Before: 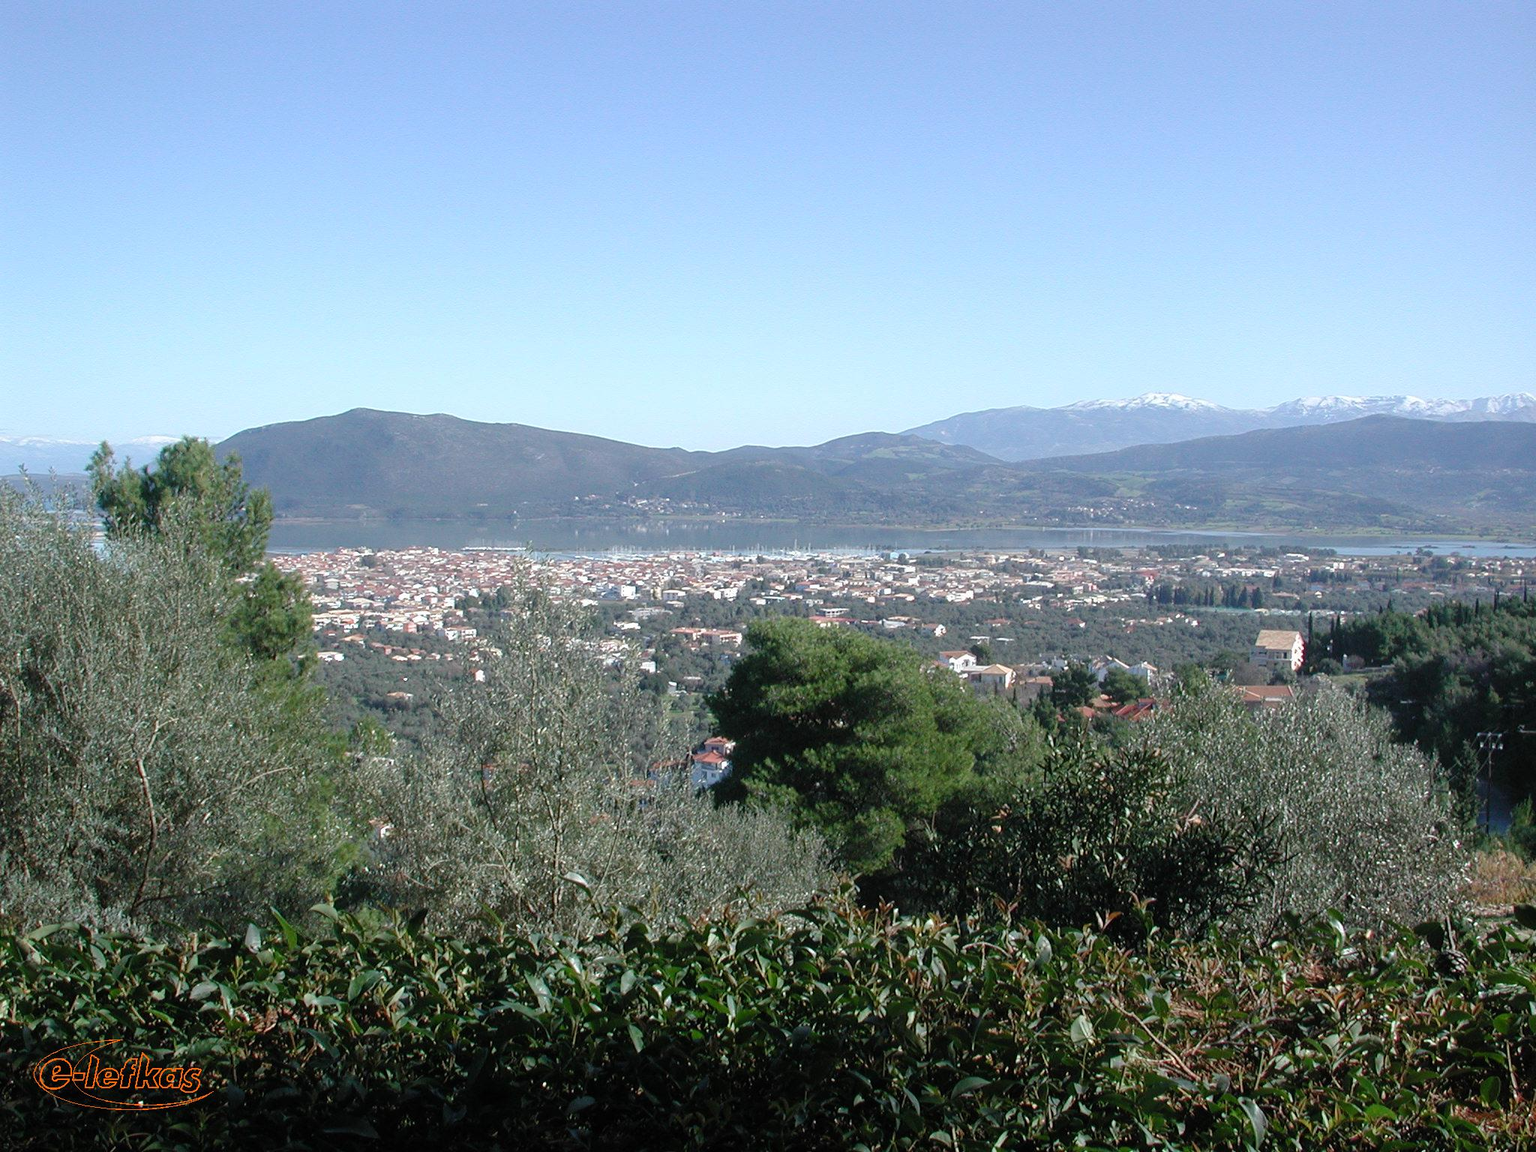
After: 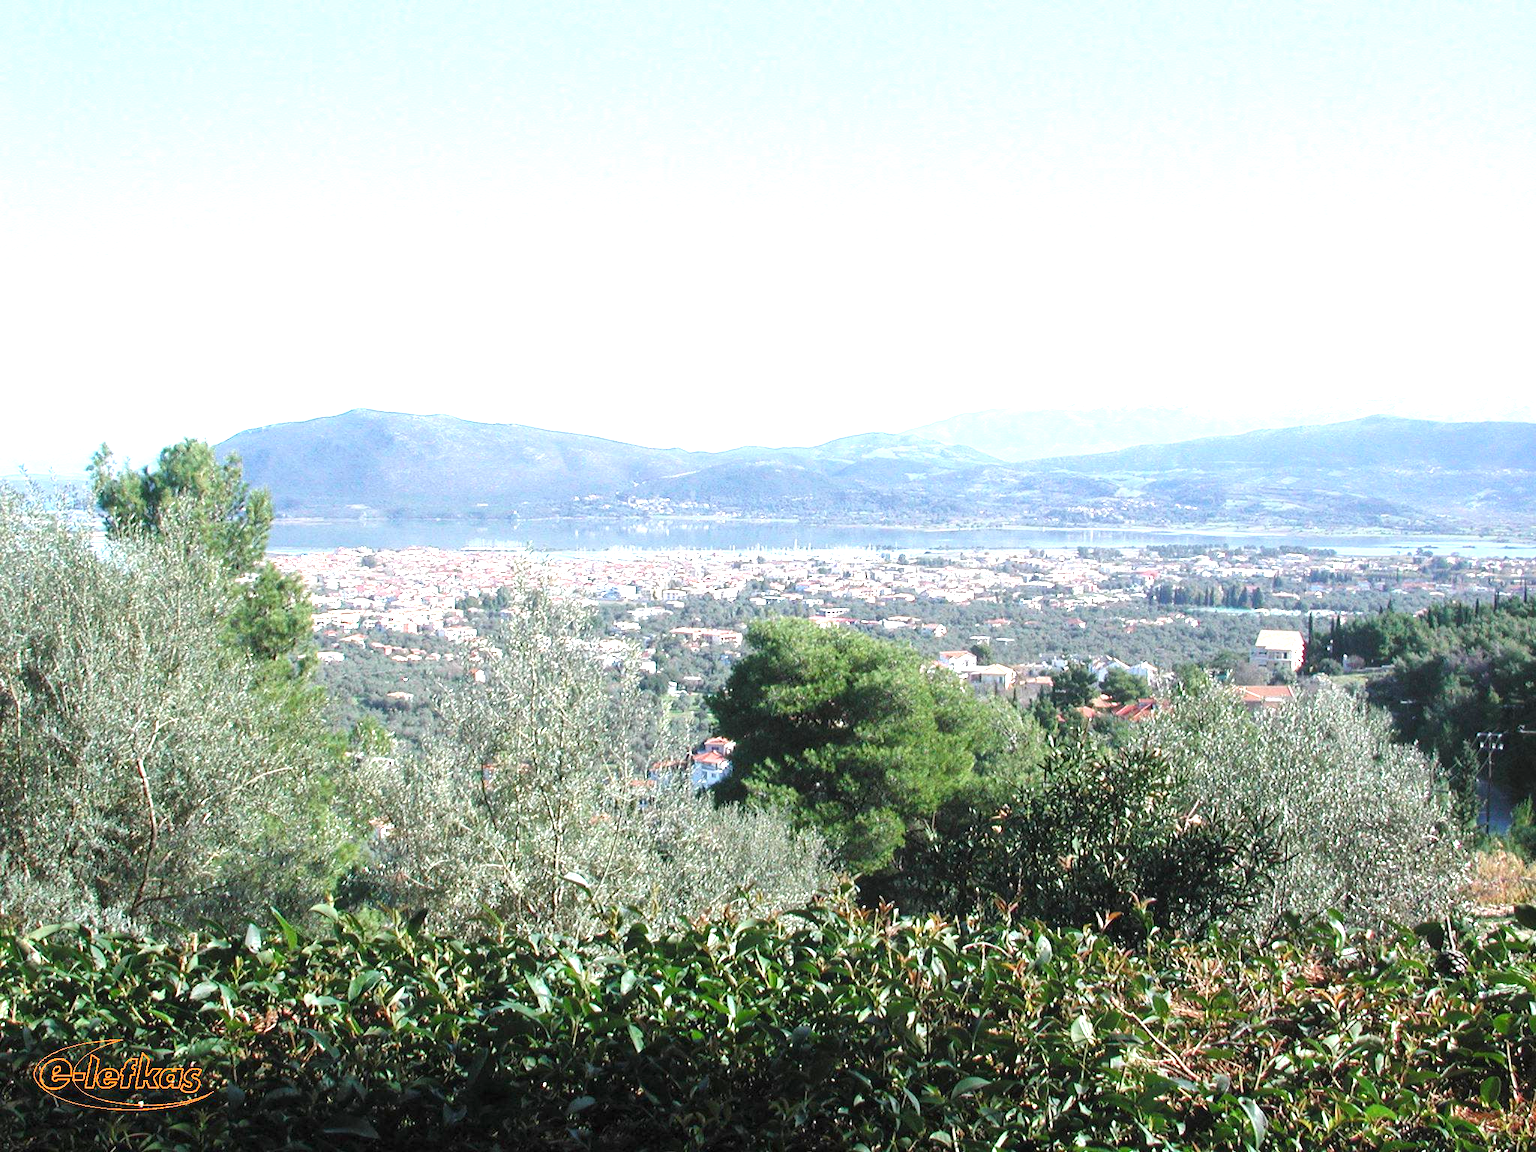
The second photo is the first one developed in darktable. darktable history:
shadows and highlights: shadows 25, highlights -25
tone equalizer: -8 EV 0.06 EV, smoothing diameter 25%, edges refinement/feathering 10, preserve details guided filter
exposure: black level correction 0, exposure 1.5 EV, compensate exposure bias true, compensate highlight preservation false
